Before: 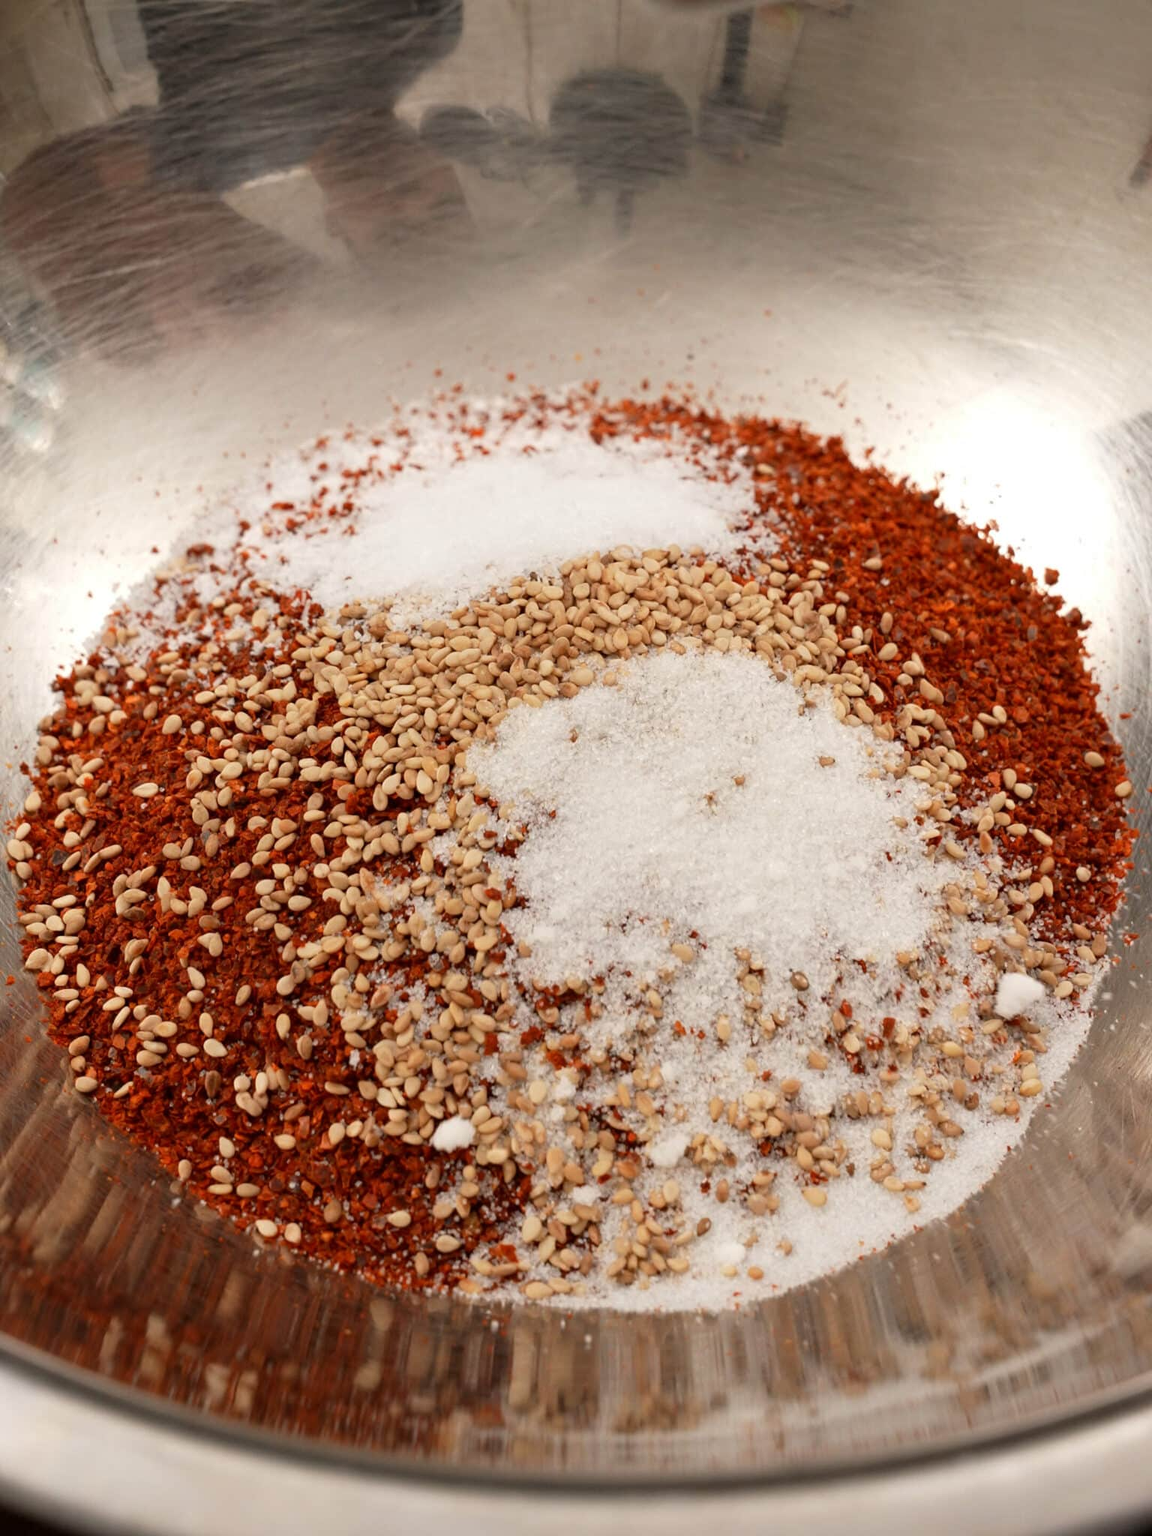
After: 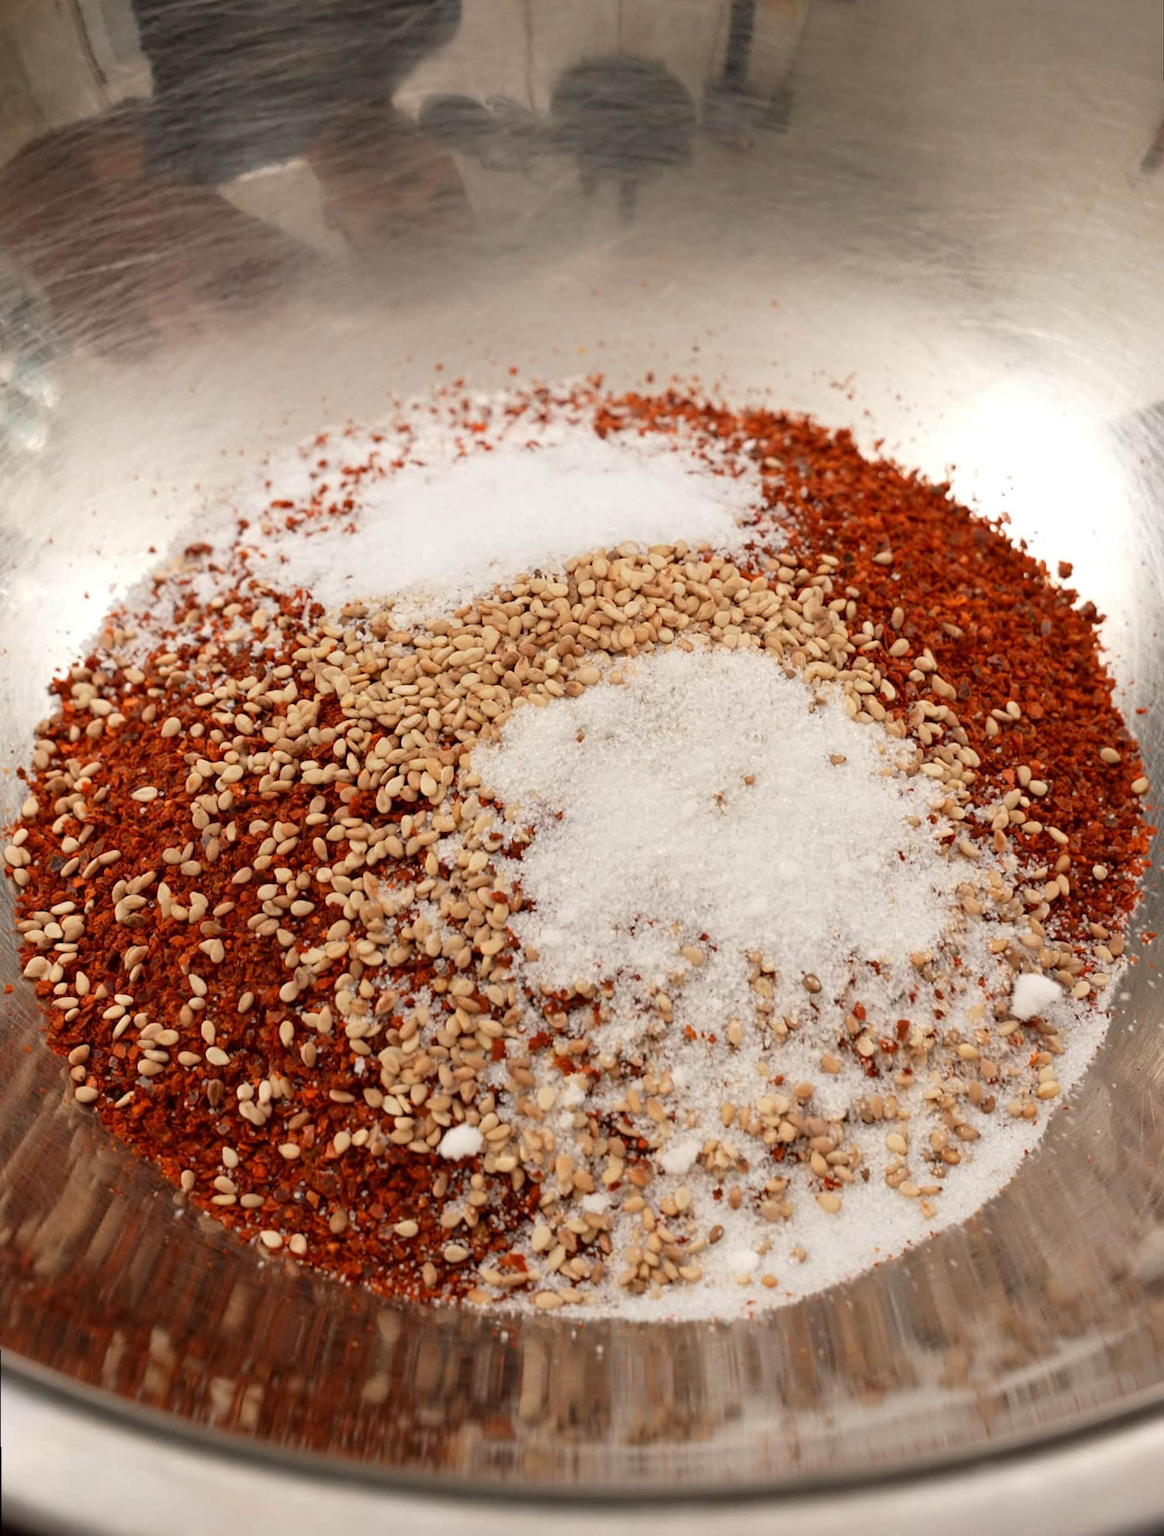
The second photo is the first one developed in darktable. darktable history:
tone equalizer: on, module defaults
rotate and perspective: rotation -0.45°, automatic cropping original format, crop left 0.008, crop right 0.992, crop top 0.012, crop bottom 0.988
